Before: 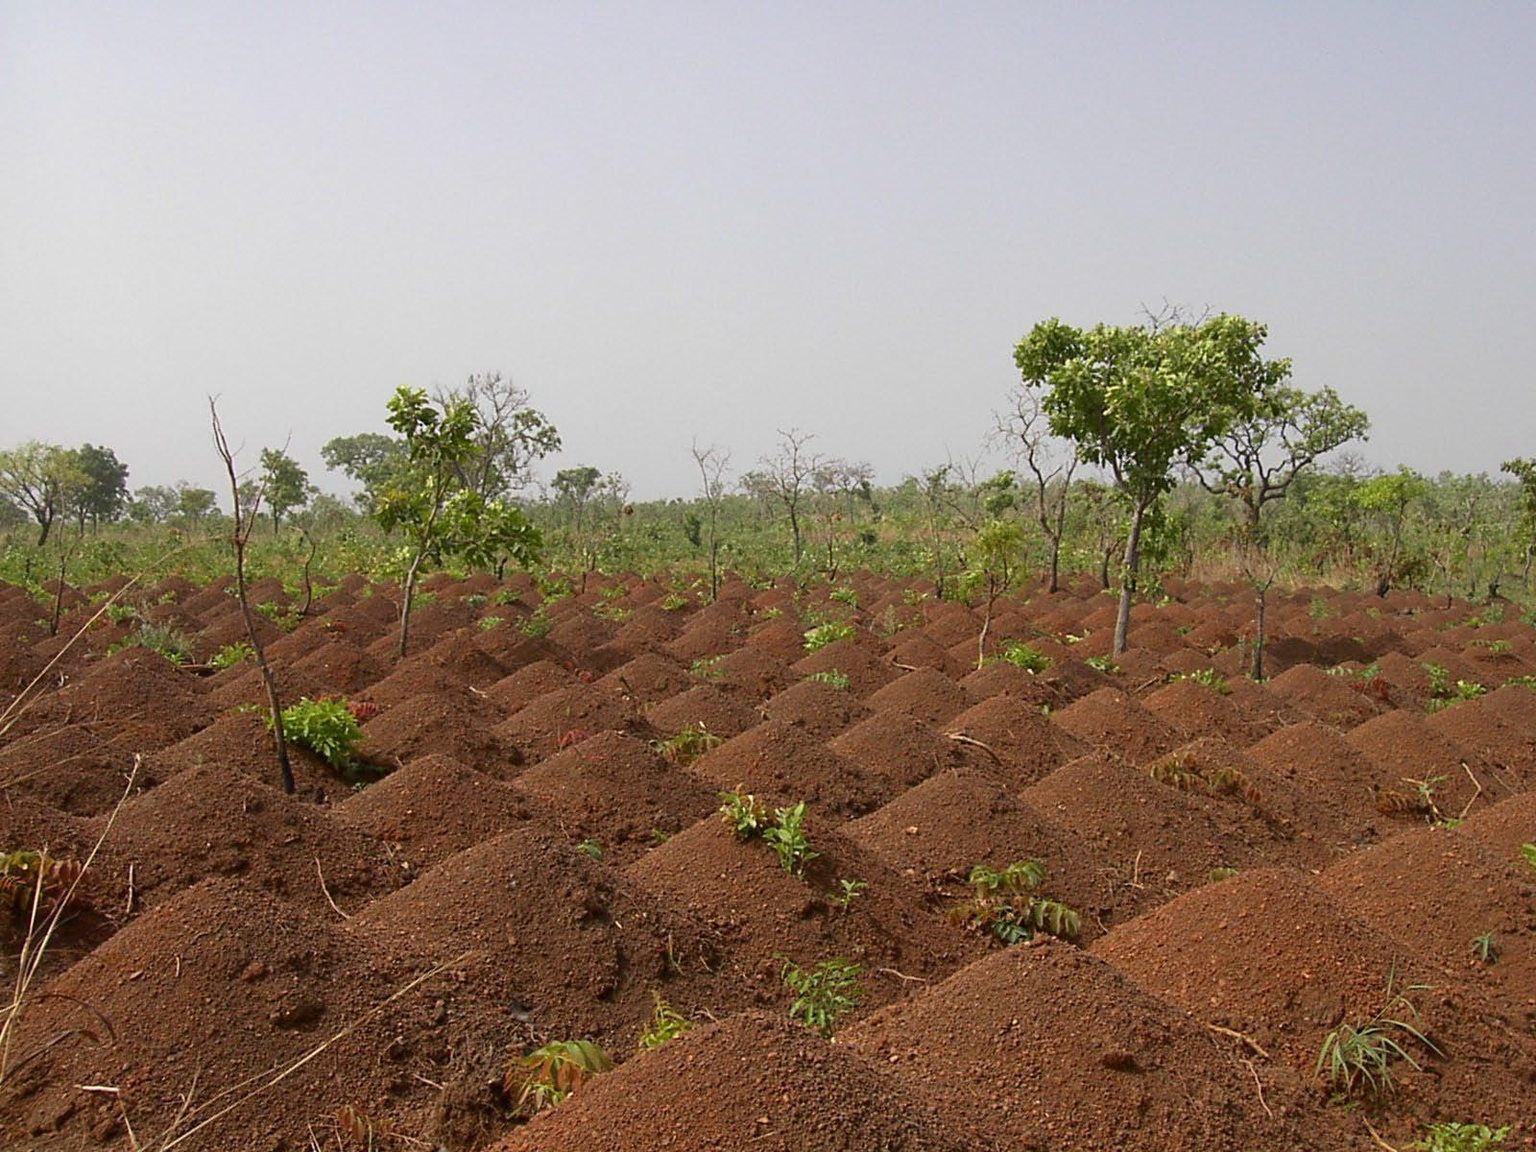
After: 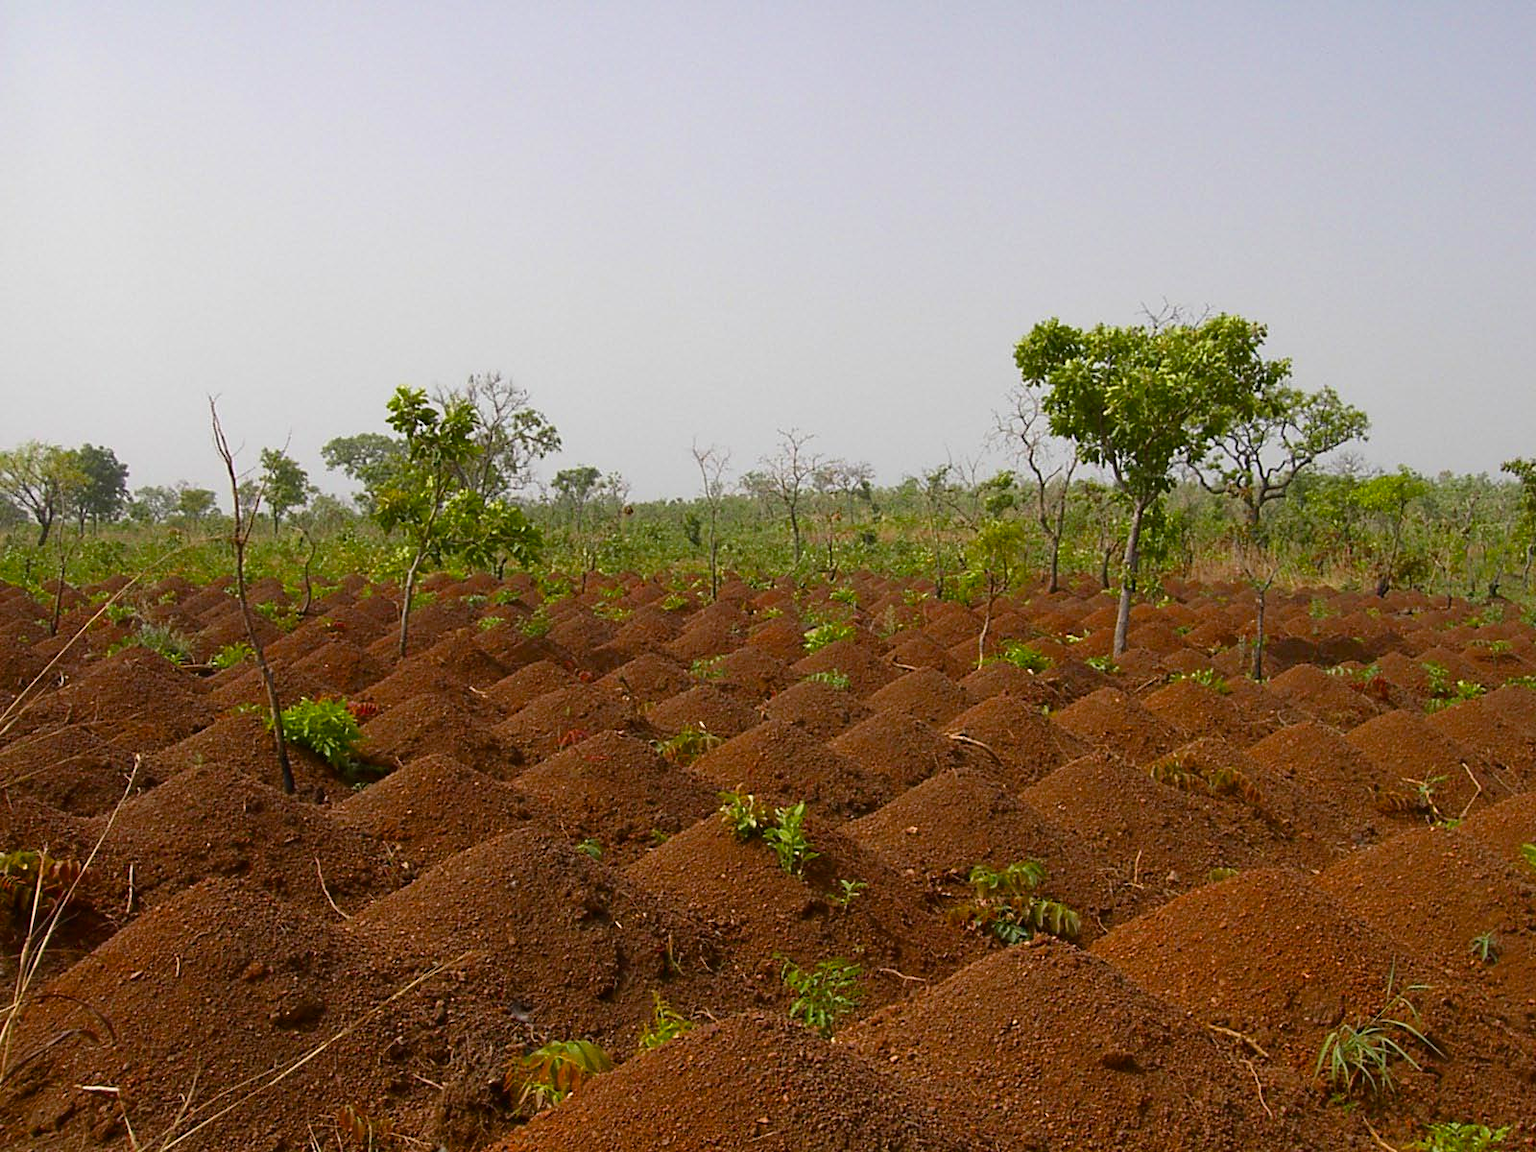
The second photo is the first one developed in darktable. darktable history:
color balance rgb: perceptual saturation grading › global saturation 19.27%, saturation formula JzAzBz (2021)
